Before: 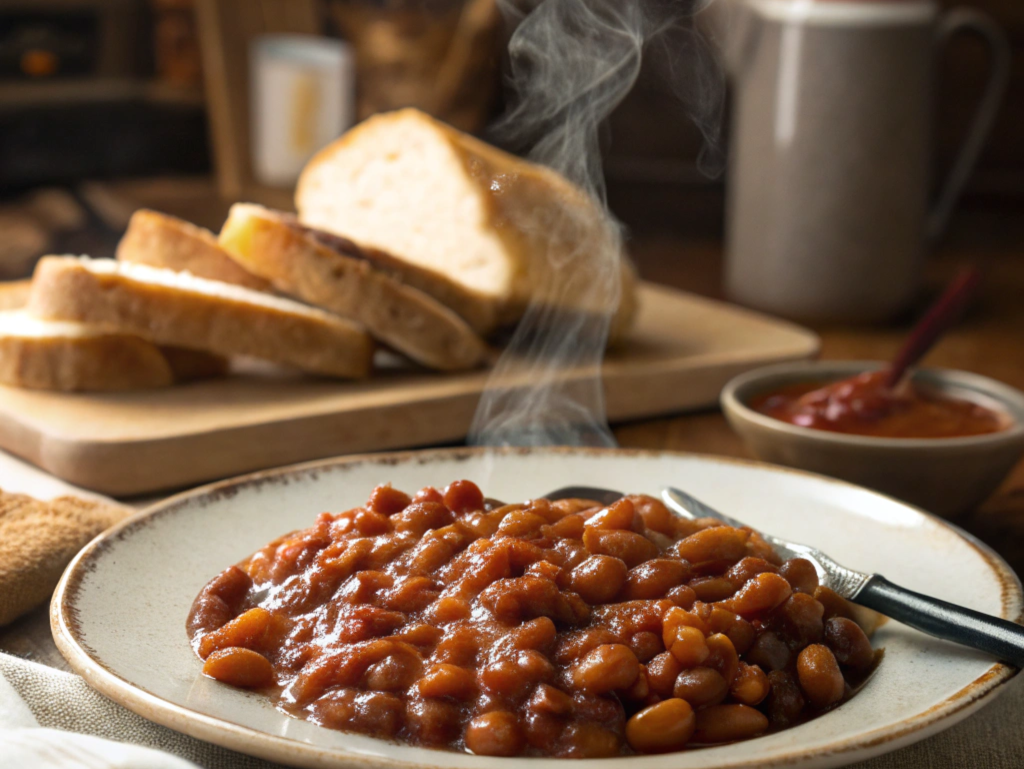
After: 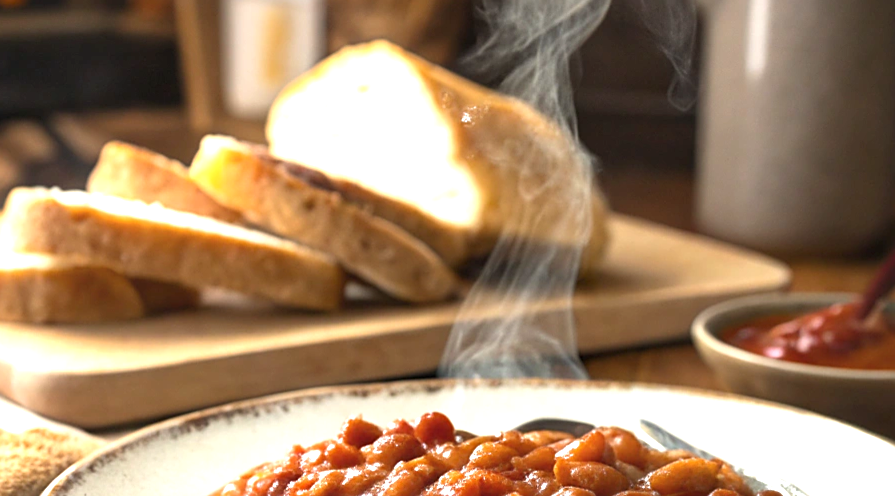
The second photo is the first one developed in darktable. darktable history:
exposure: black level correction 0, exposure 0.947 EV, compensate exposure bias true, compensate highlight preservation false
crop: left 2.893%, top 8.859%, right 9.659%, bottom 26.55%
sharpen: on, module defaults
